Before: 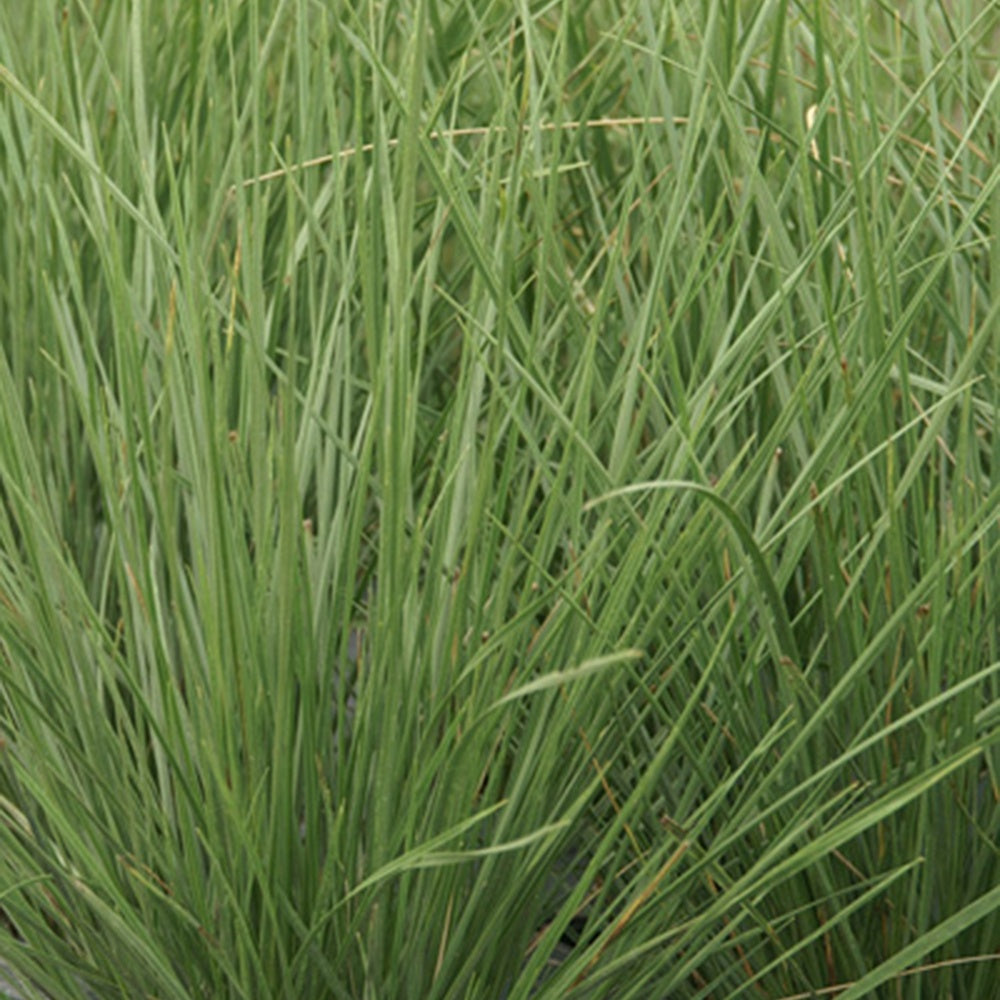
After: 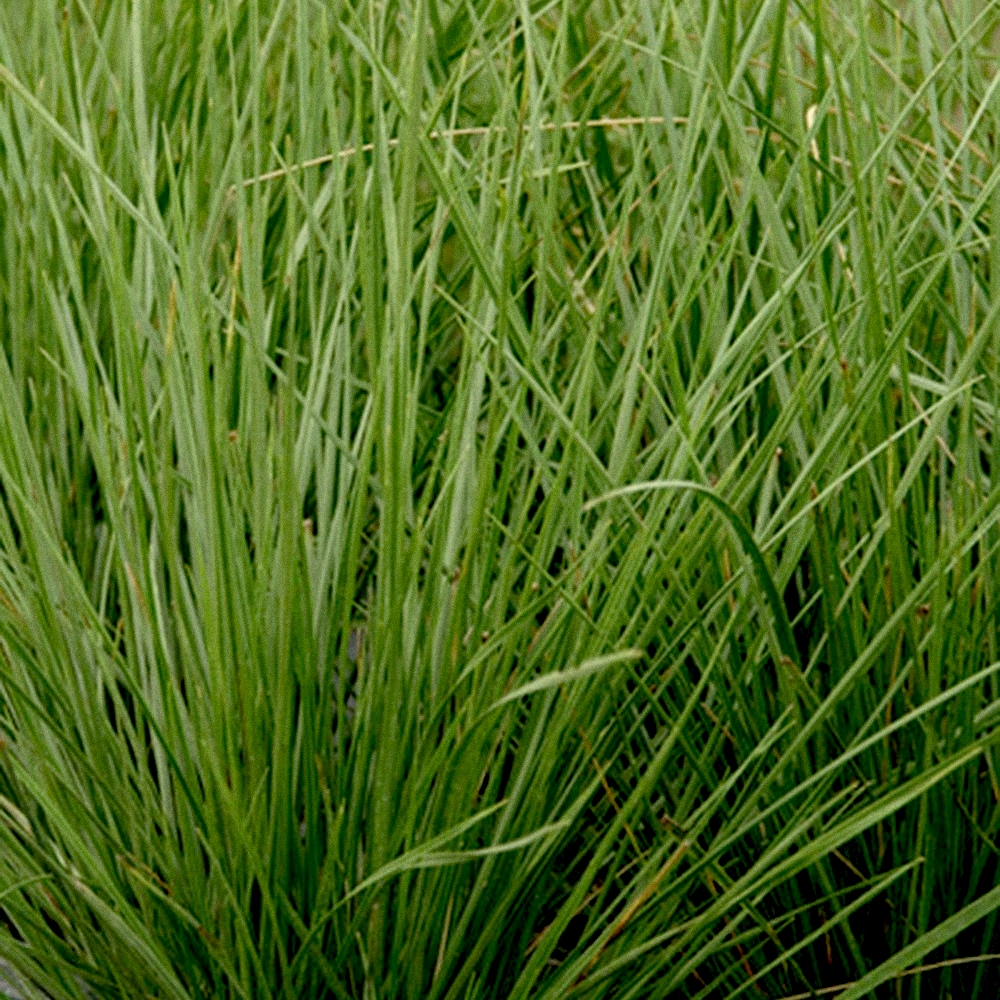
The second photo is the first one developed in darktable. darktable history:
exposure: black level correction 0.047, exposure 0.013 EV, compensate highlight preservation false
grain: coarseness 0.09 ISO
tone equalizer: -8 EV -1.84 EV, -7 EV -1.16 EV, -6 EV -1.62 EV, smoothing diameter 25%, edges refinement/feathering 10, preserve details guided filter
